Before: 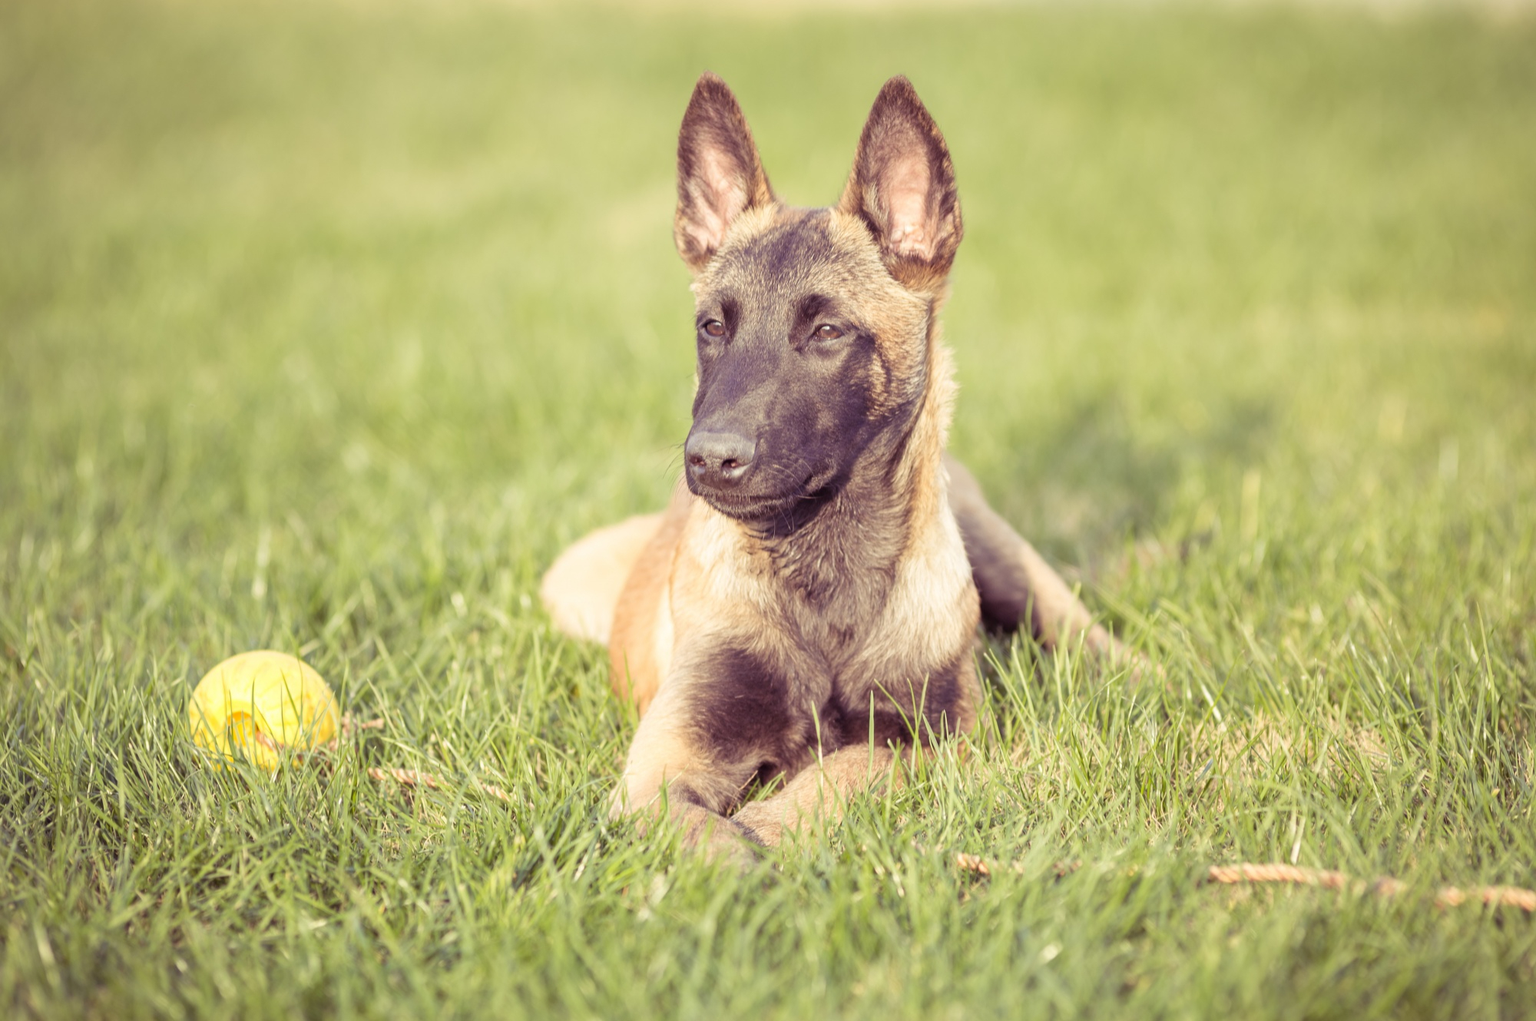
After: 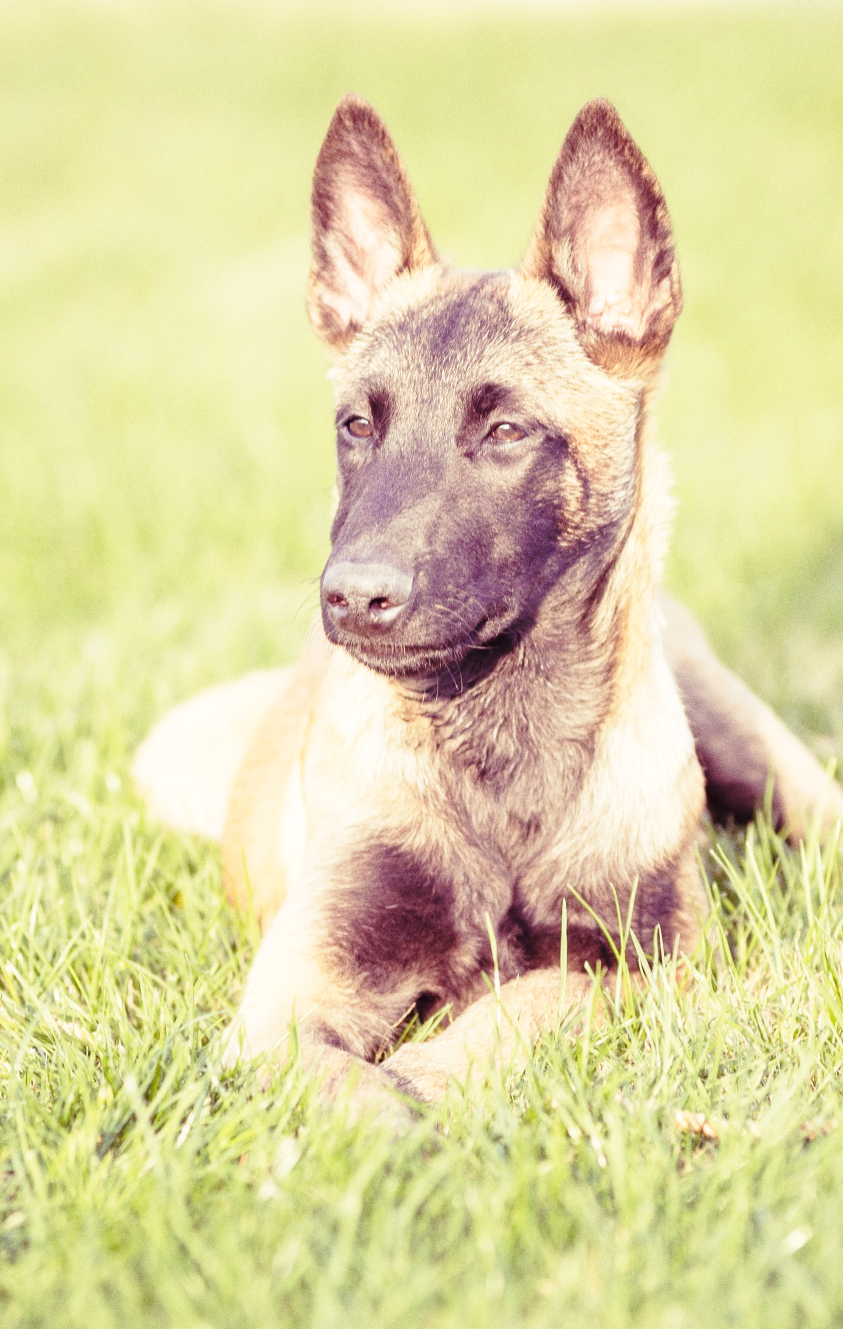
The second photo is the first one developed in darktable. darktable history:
crop: left 28.583%, right 29.231%
grain: coarseness 0.09 ISO
base curve: curves: ch0 [(0, 0) (0.028, 0.03) (0.121, 0.232) (0.46, 0.748) (0.859, 0.968) (1, 1)], preserve colors none
